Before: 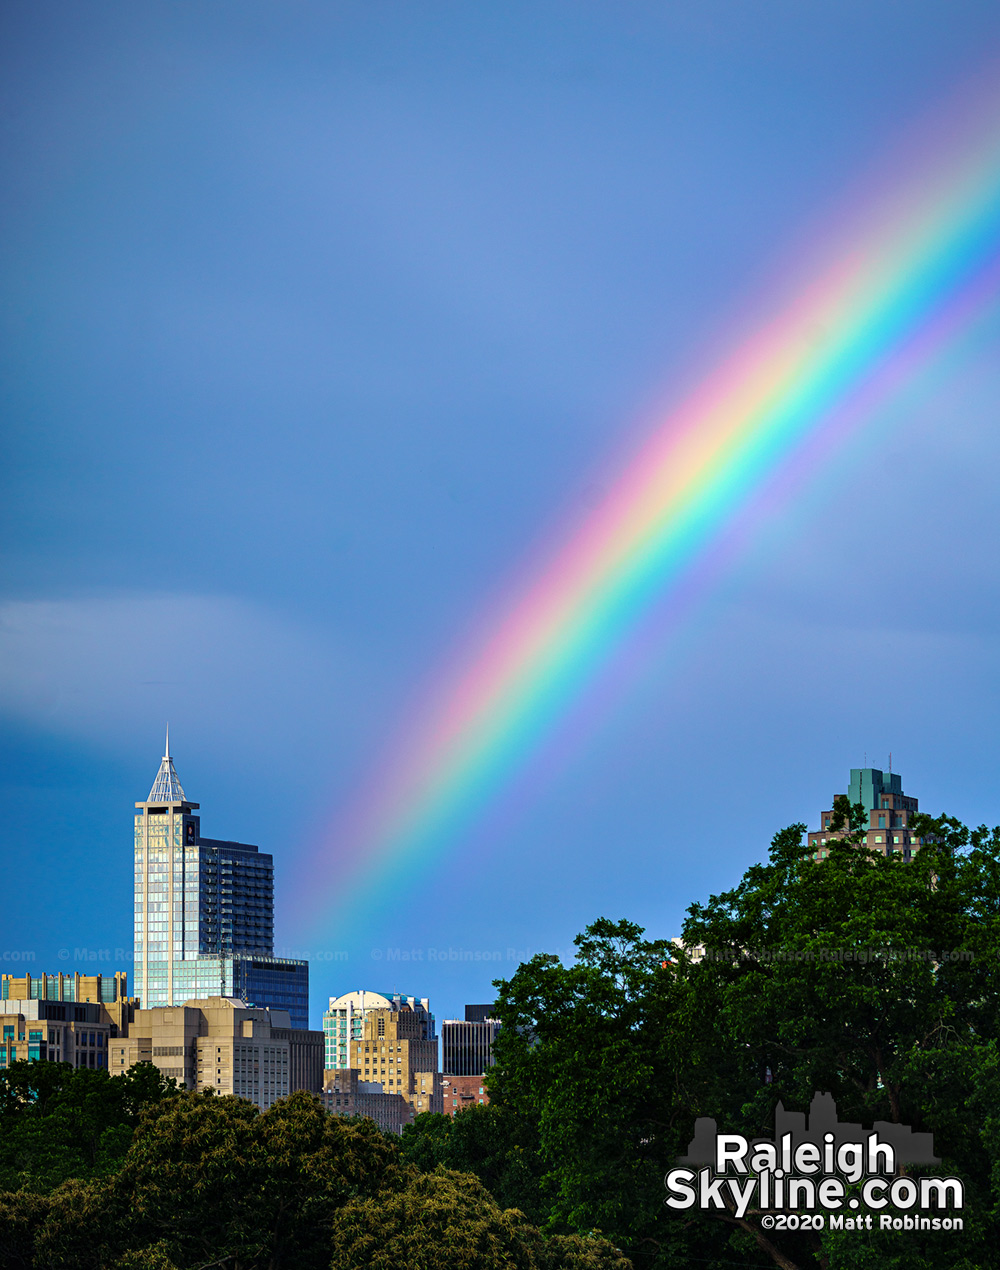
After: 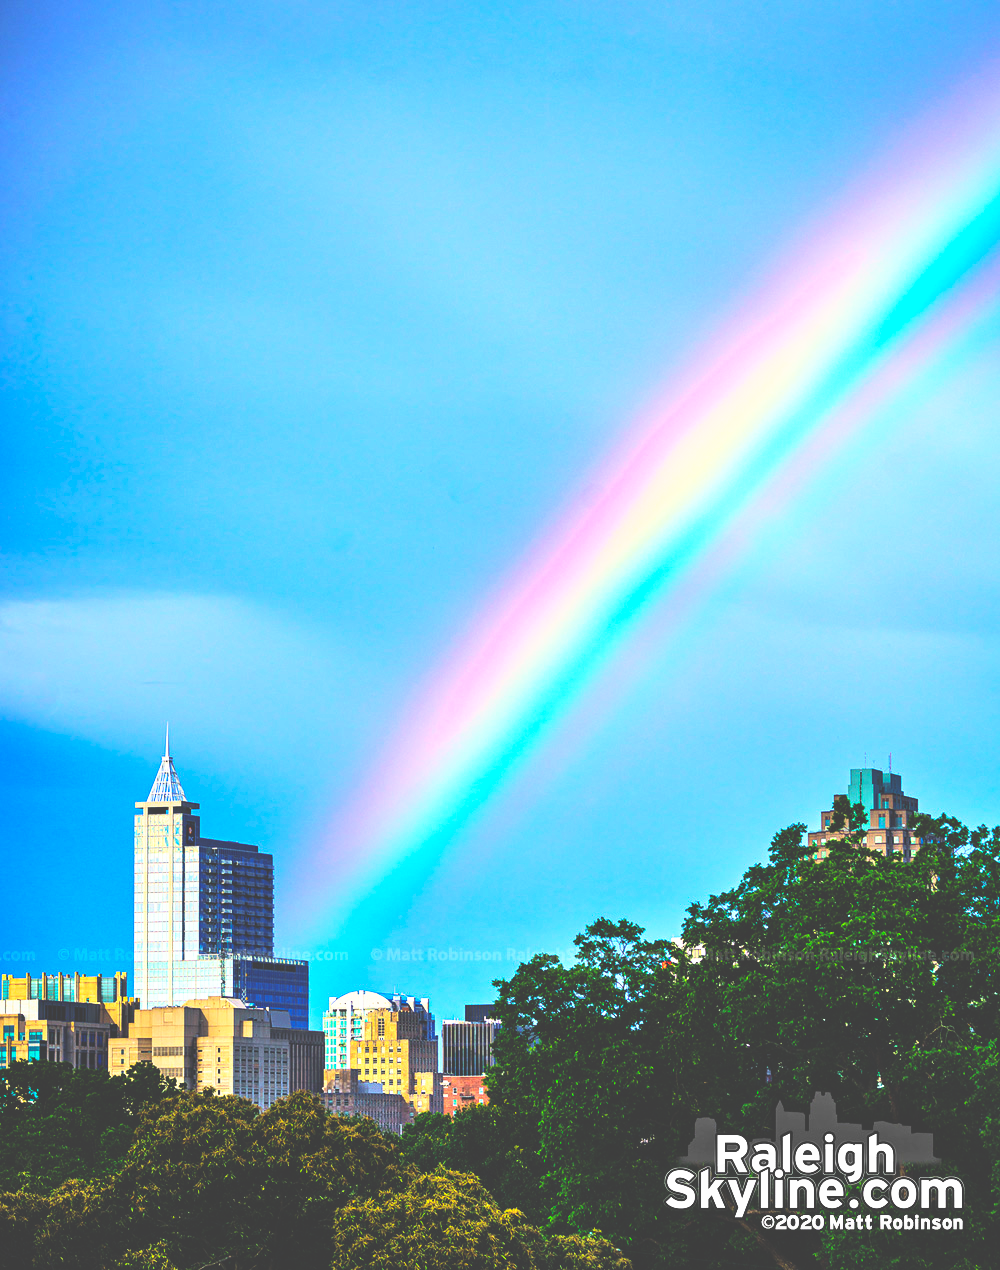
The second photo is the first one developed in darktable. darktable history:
base curve: curves: ch0 [(0, 0.036) (0.007, 0.037) (0.604, 0.887) (1, 1)], preserve colors none
tone equalizer: -8 EV 1 EV, -7 EV 1 EV, -6 EV 1 EV, -5 EV 1 EV, -4 EV 1 EV, -3 EV 0.75 EV, -2 EV 0.5 EV, -1 EV 0.25 EV
contrast brightness saturation: contrast 0.2, brightness 0.16, saturation 0.22
